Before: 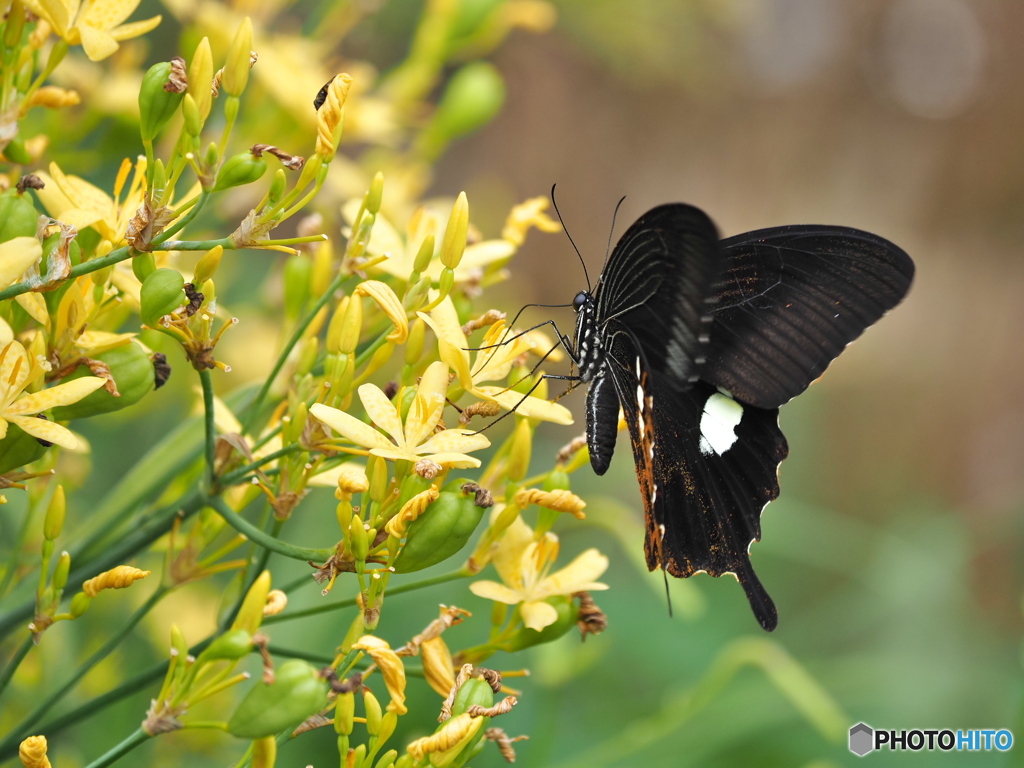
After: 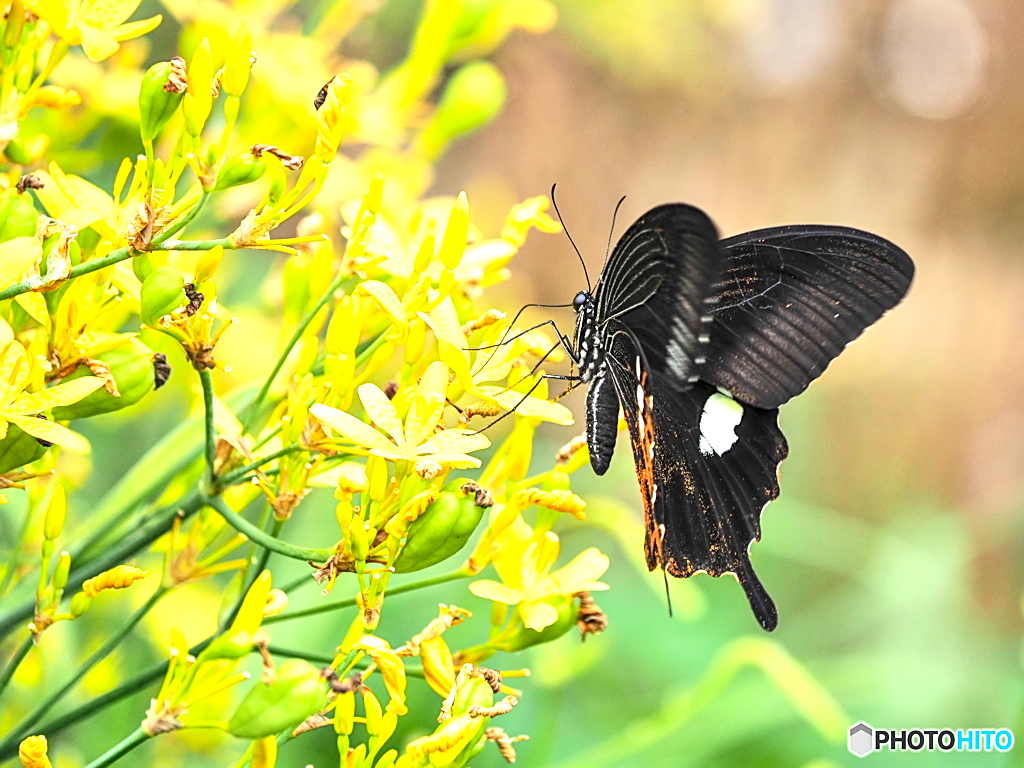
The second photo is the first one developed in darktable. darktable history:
exposure: black level correction 0, exposure 1.029 EV, compensate highlight preservation false
local contrast: detail 150%
sharpen: on, module defaults
contrast brightness saturation: contrast 0.2, brightness 0.164, saturation 0.228
